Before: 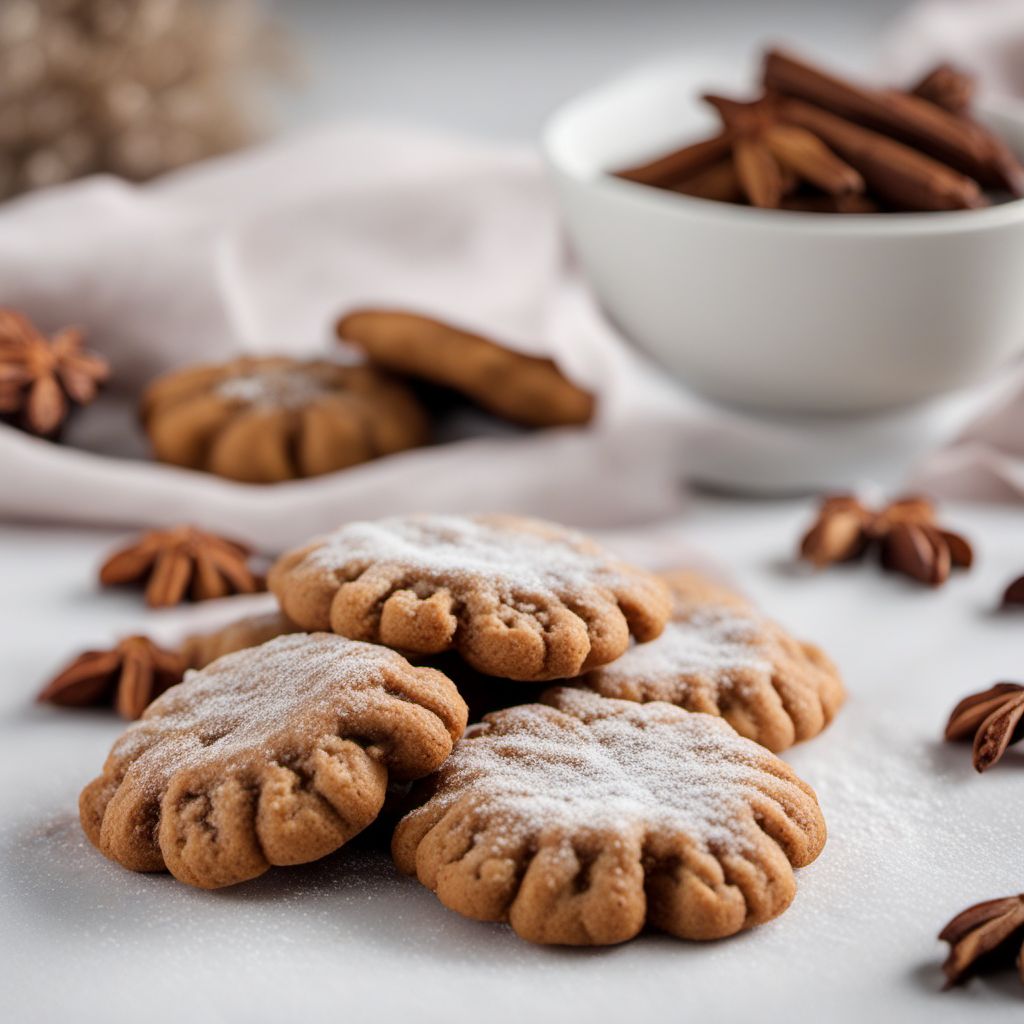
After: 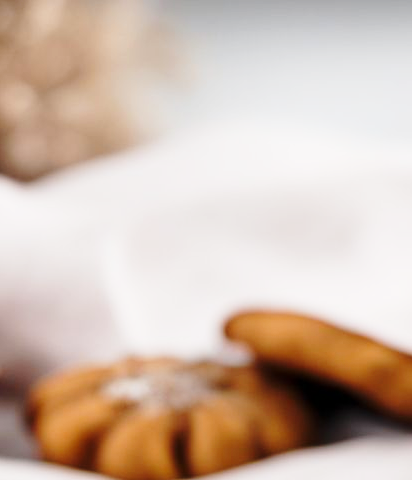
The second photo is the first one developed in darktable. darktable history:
crop and rotate: left 11.041%, top 0.082%, right 48.695%, bottom 53.016%
base curve: curves: ch0 [(0, 0) (0.028, 0.03) (0.121, 0.232) (0.46, 0.748) (0.859, 0.968) (1, 1)], preserve colors none
